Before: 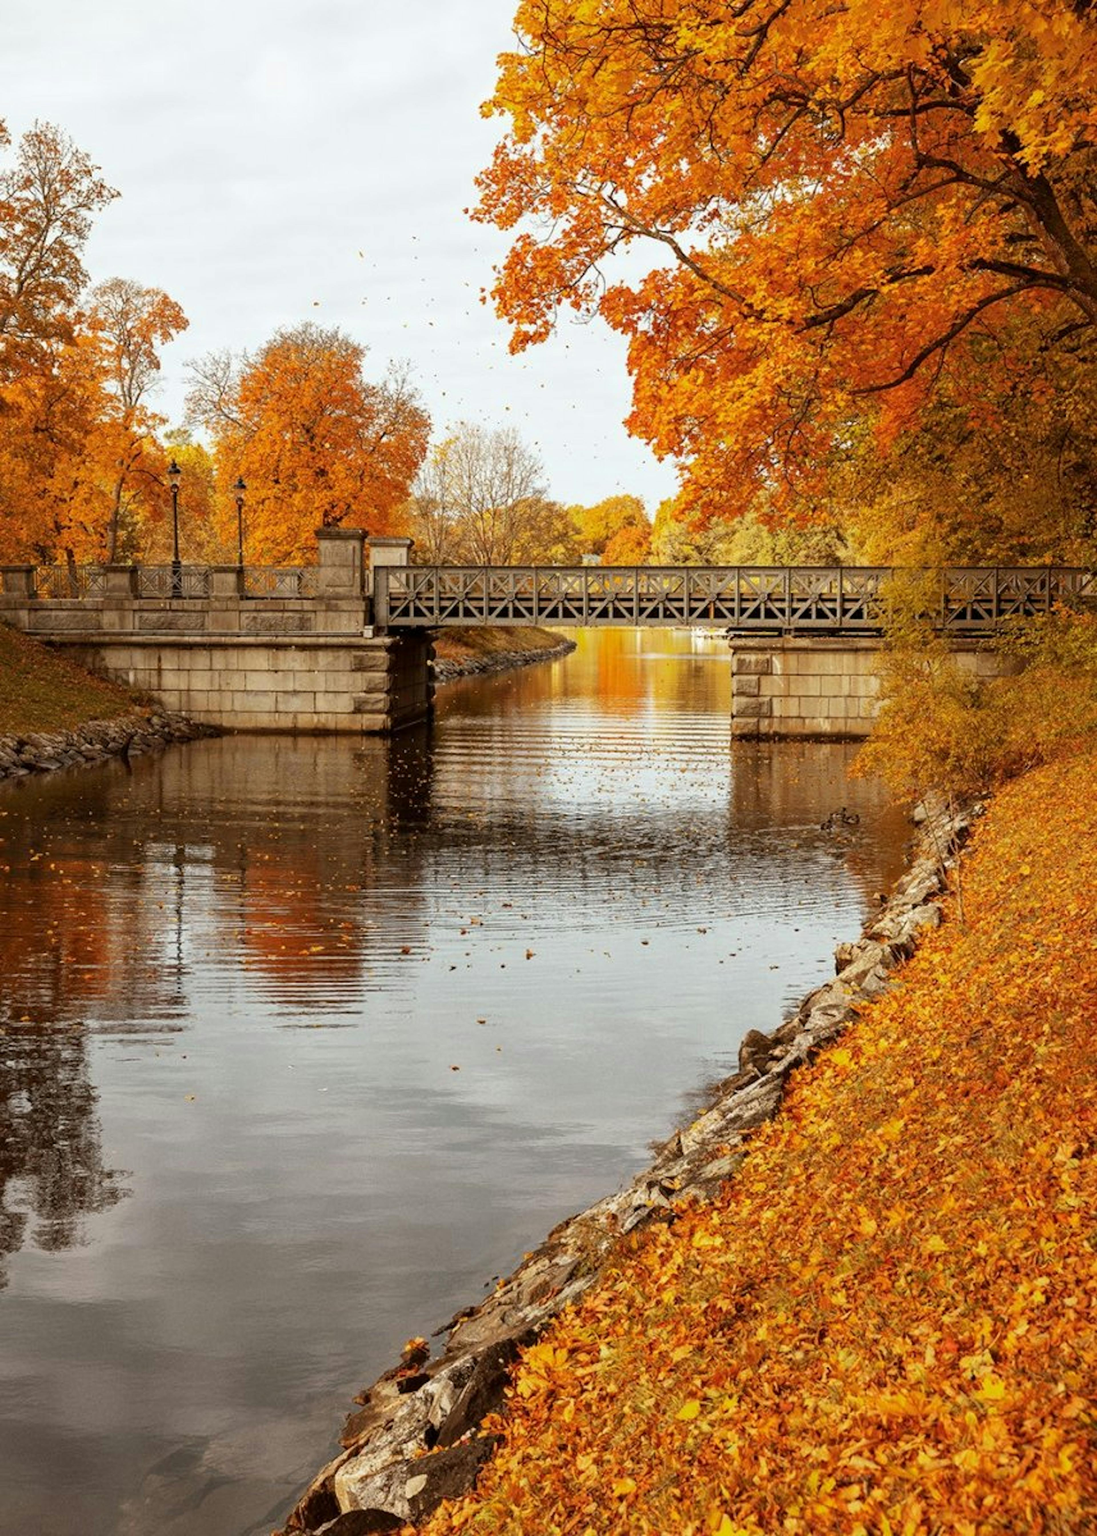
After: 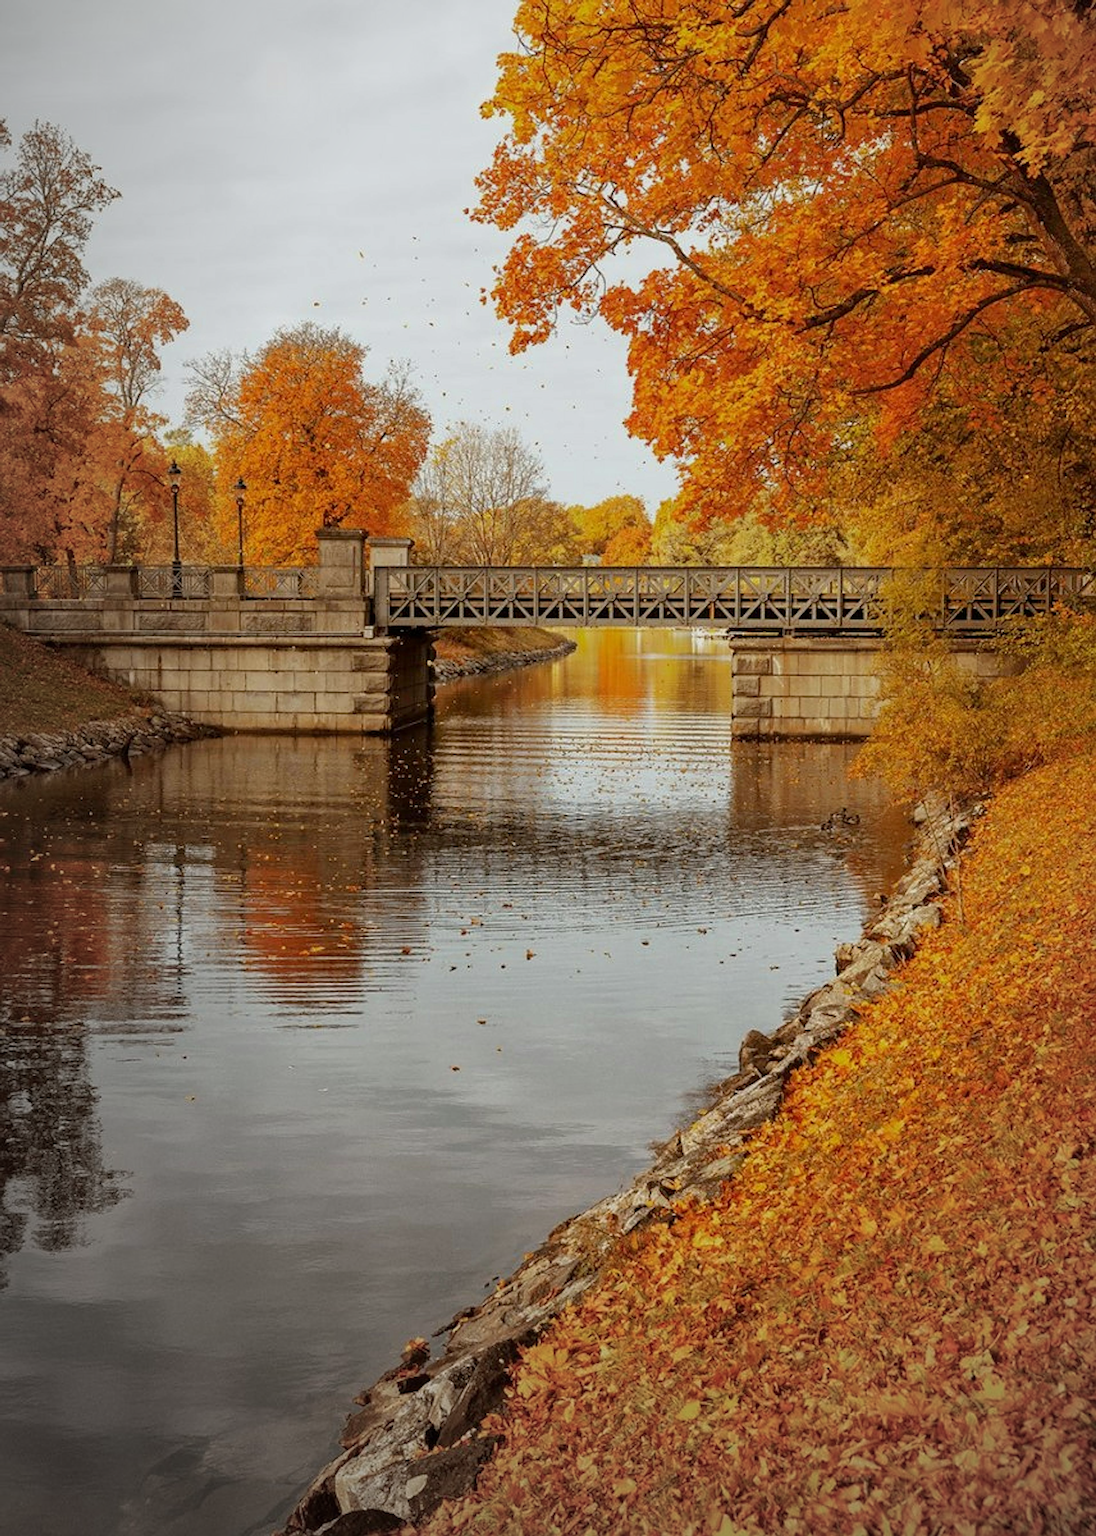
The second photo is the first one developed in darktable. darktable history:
vignetting: fall-off radius 69.93%, center (0.217, -0.233), automatic ratio true, unbound false
tone equalizer: -8 EV 0.279 EV, -7 EV 0.393 EV, -6 EV 0.387 EV, -5 EV 0.244 EV, -3 EV -0.249 EV, -2 EV -0.433 EV, -1 EV -0.396 EV, +0 EV -0.237 EV, edges refinement/feathering 500, mask exposure compensation -1.57 EV, preserve details guided filter
sharpen: radius 3.128
